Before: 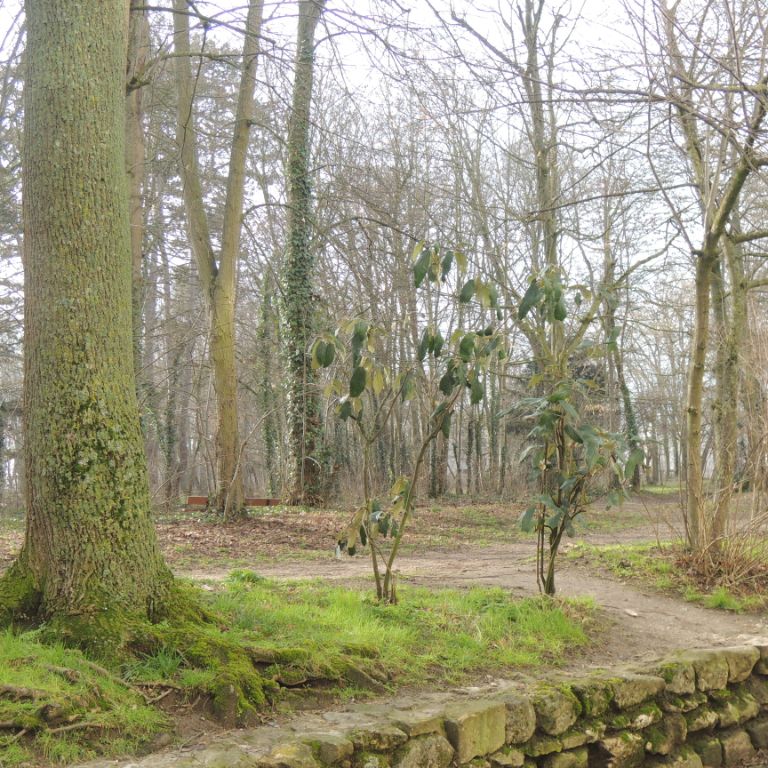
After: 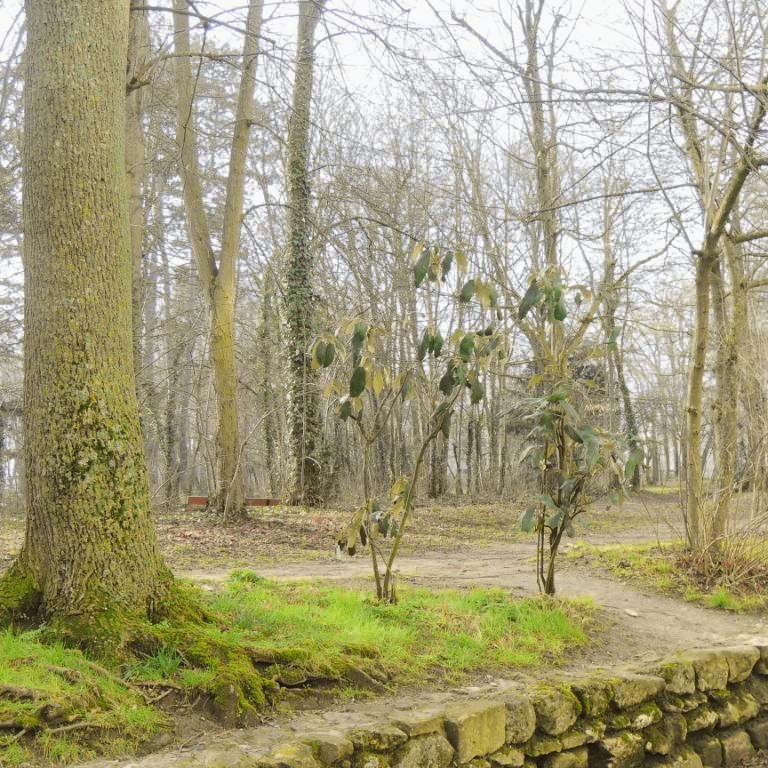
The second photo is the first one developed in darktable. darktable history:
tone curve: curves: ch0 [(0, 0) (0.071, 0.058) (0.266, 0.268) (0.498, 0.542) (0.766, 0.807) (1, 0.983)]; ch1 [(0, 0) (0.346, 0.307) (0.408, 0.387) (0.463, 0.465) (0.482, 0.493) (0.502, 0.499) (0.517, 0.505) (0.55, 0.554) (0.597, 0.61) (0.651, 0.698) (1, 1)]; ch2 [(0, 0) (0.346, 0.34) (0.434, 0.46) (0.485, 0.494) (0.5, 0.498) (0.509, 0.517) (0.526, 0.539) (0.583, 0.603) (0.625, 0.659) (1, 1)], color space Lab, independent channels, preserve colors none
